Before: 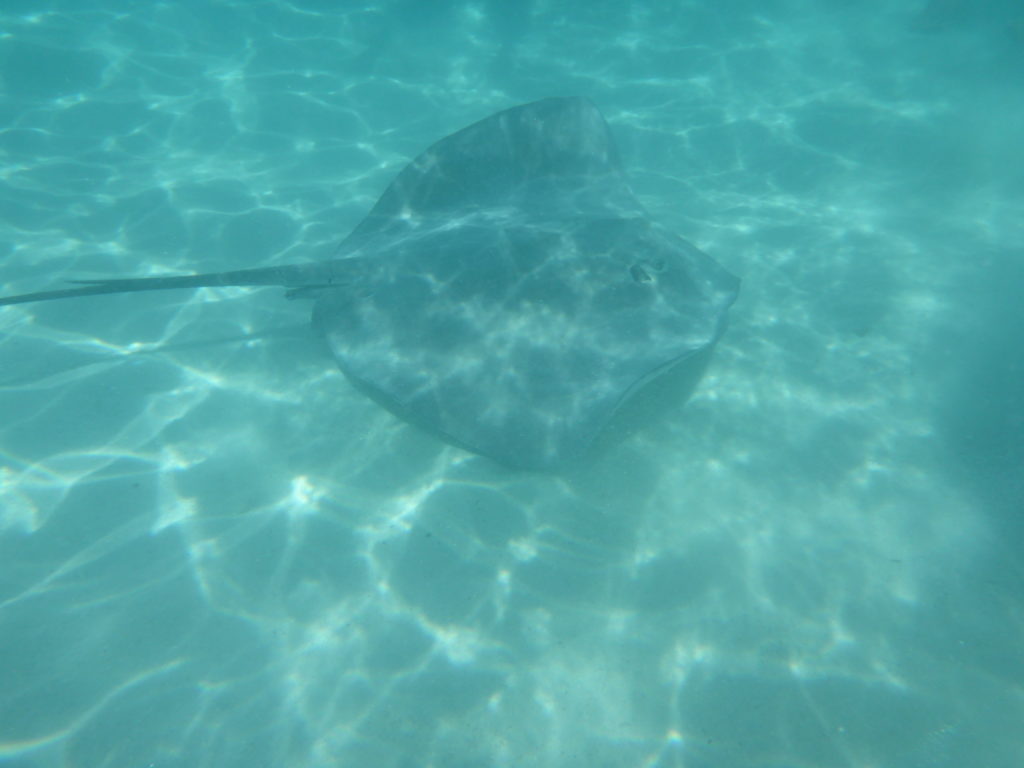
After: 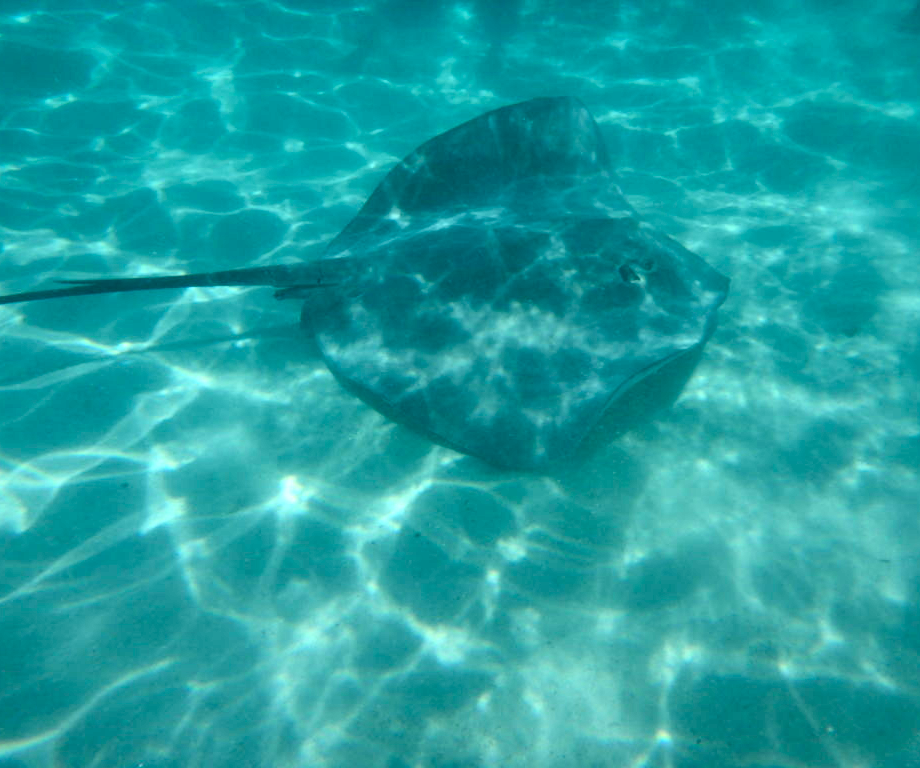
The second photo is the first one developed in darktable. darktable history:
crop and rotate: left 1.151%, right 8.922%
contrast equalizer: octaves 7, y [[0.6 ×6], [0.55 ×6], [0 ×6], [0 ×6], [0 ×6]]
contrast brightness saturation: contrast 0.222, brightness -0.186, saturation 0.242
